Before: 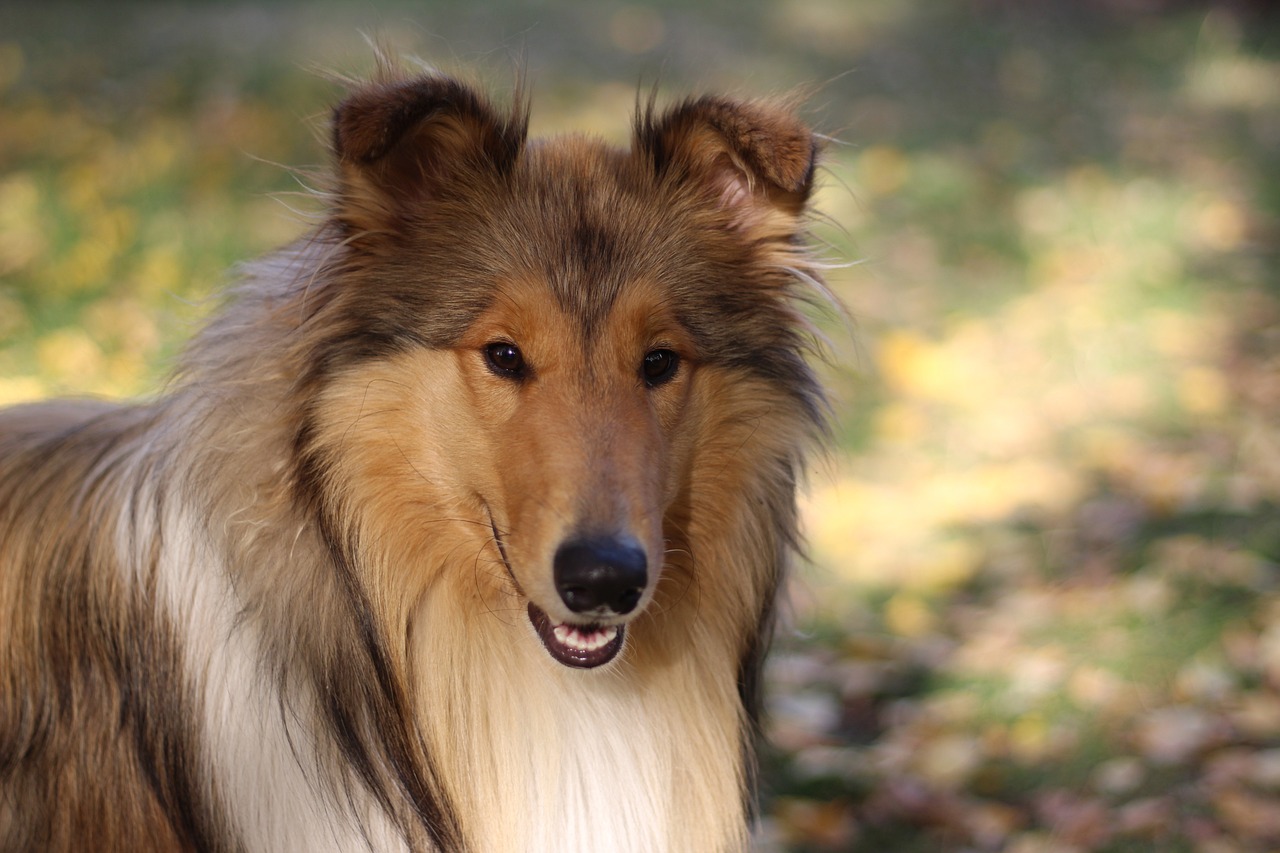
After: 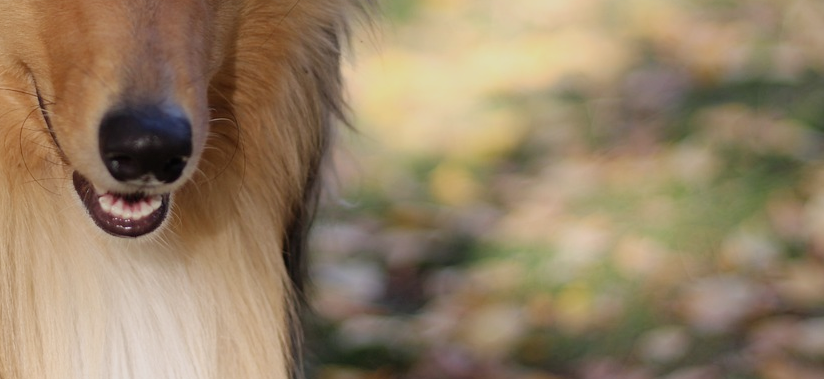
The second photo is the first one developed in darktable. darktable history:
filmic rgb: black relative exposure -15.13 EV, white relative exposure 3 EV, threshold 3.02 EV, target black luminance 0%, hardness 9.23, latitude 98.57%, contrast 0.916, shadows ↔ highlights balance 0.327%, enable highlight reconstruction true
crop and rotate: left 35.606%, top 50.585%, bottom 4.97%
